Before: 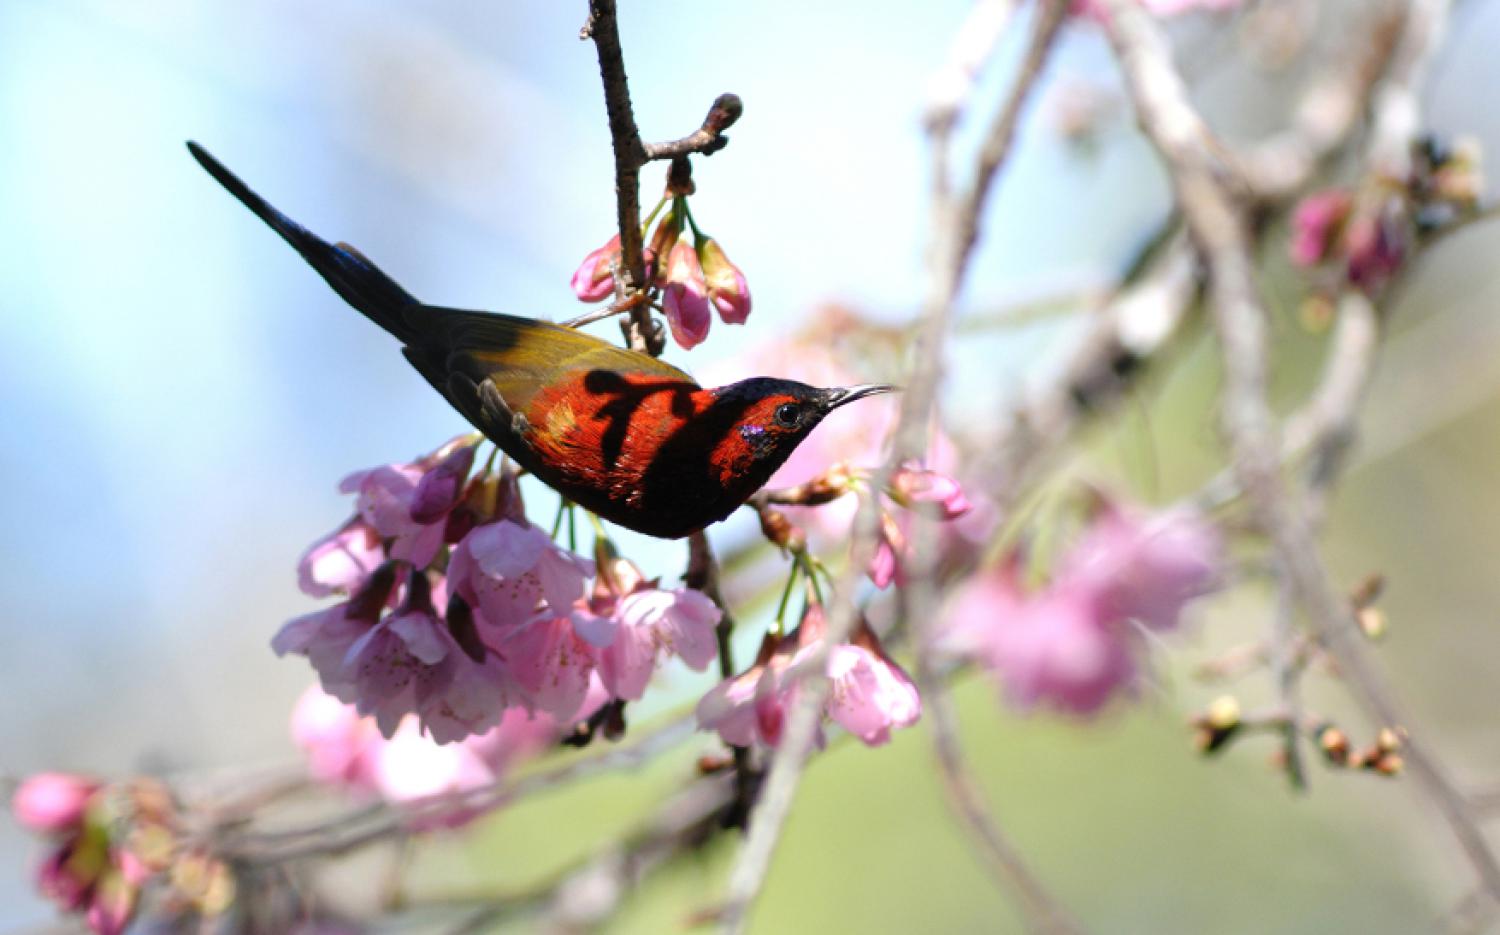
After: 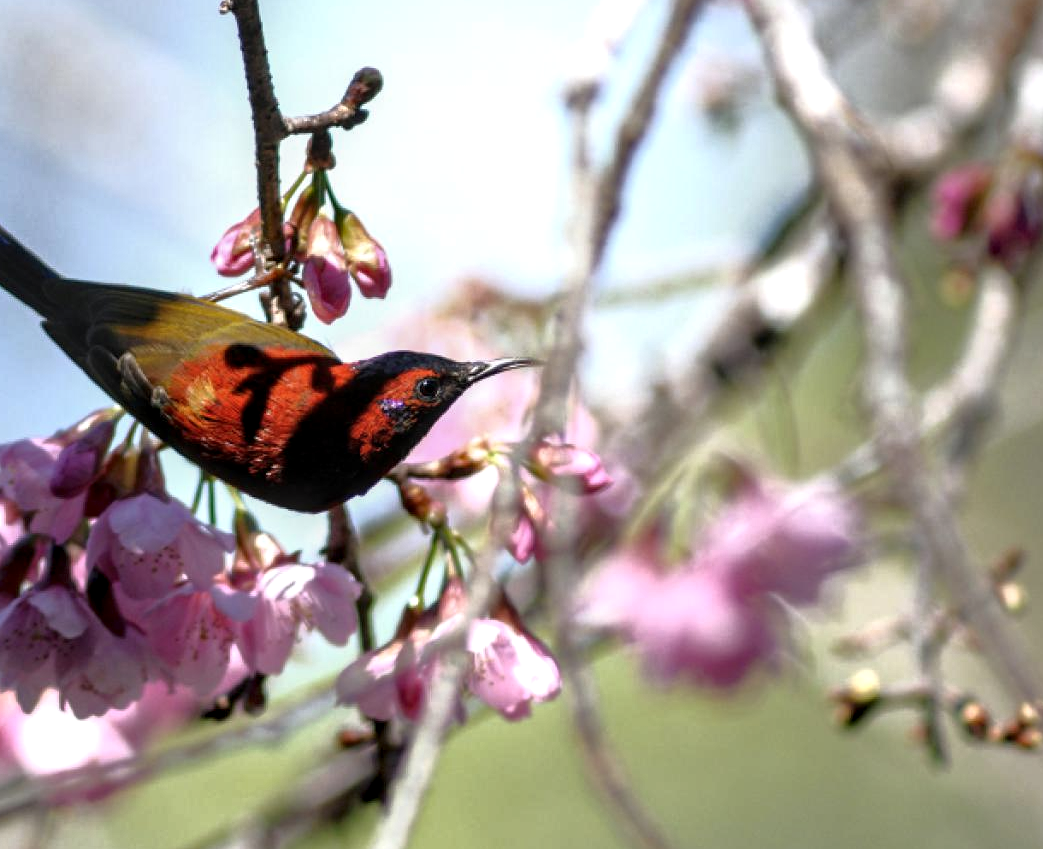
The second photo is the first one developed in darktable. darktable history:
tone curve: curves: ch0 [(0, 0) (0.48, 0.431) (0.7, 0.609) (0.864, 0.854) (1, 1)]
crop and rotate: left 24.034%, top 2.838%, right 6.406%, bottom 6.299%
local contrast: detail 142%
